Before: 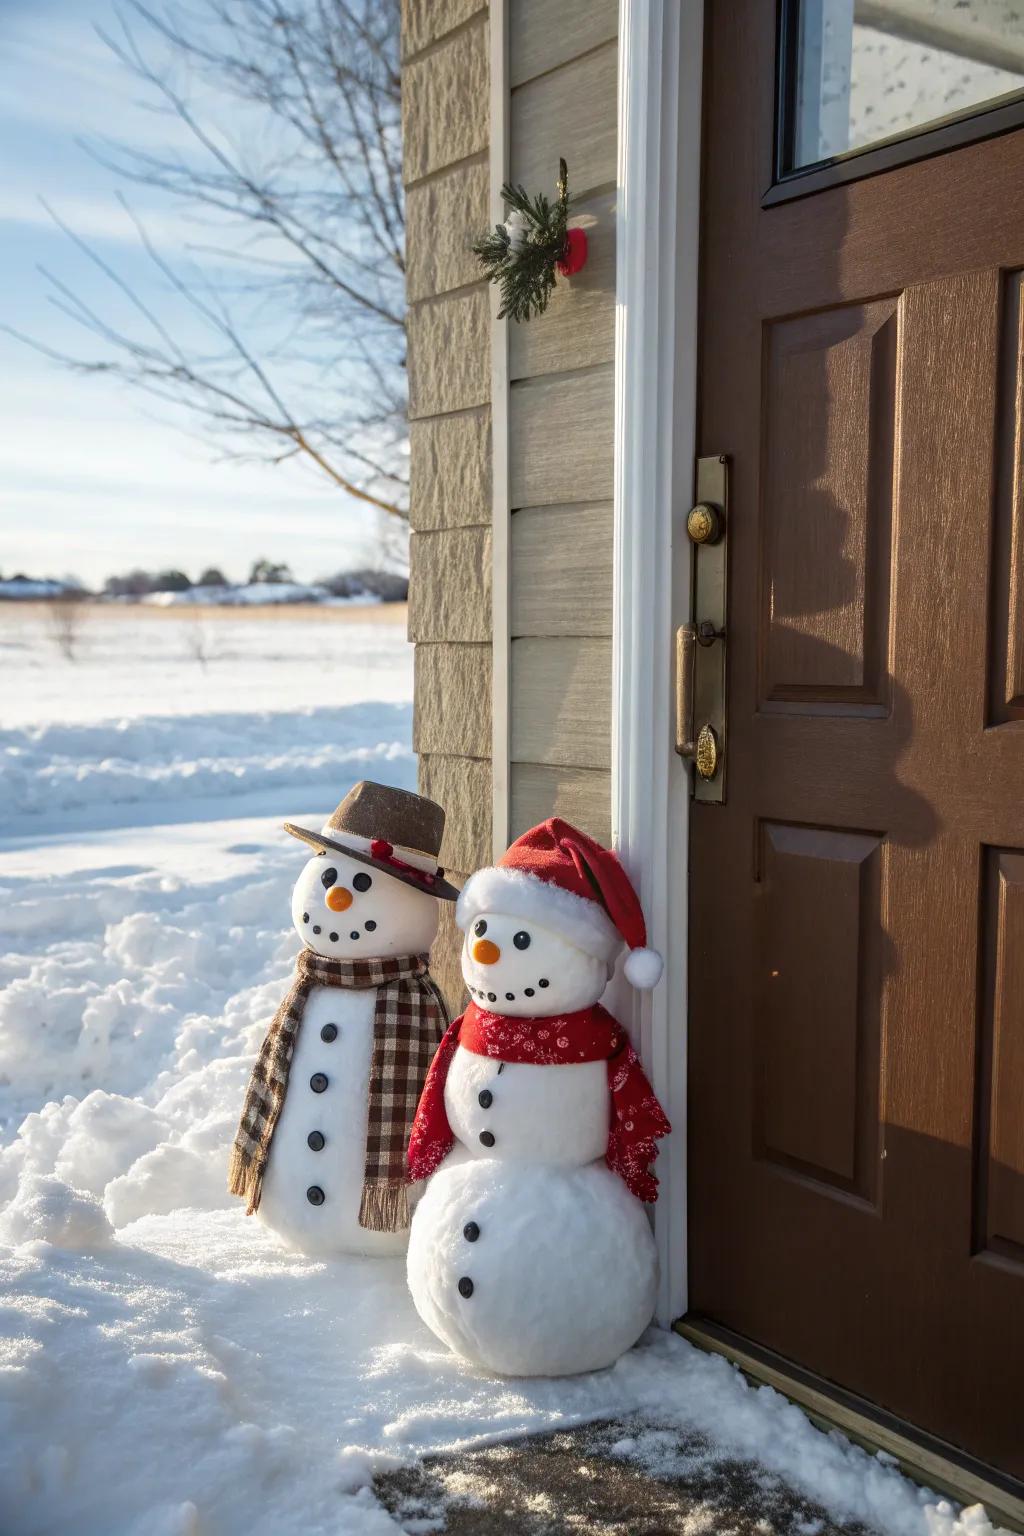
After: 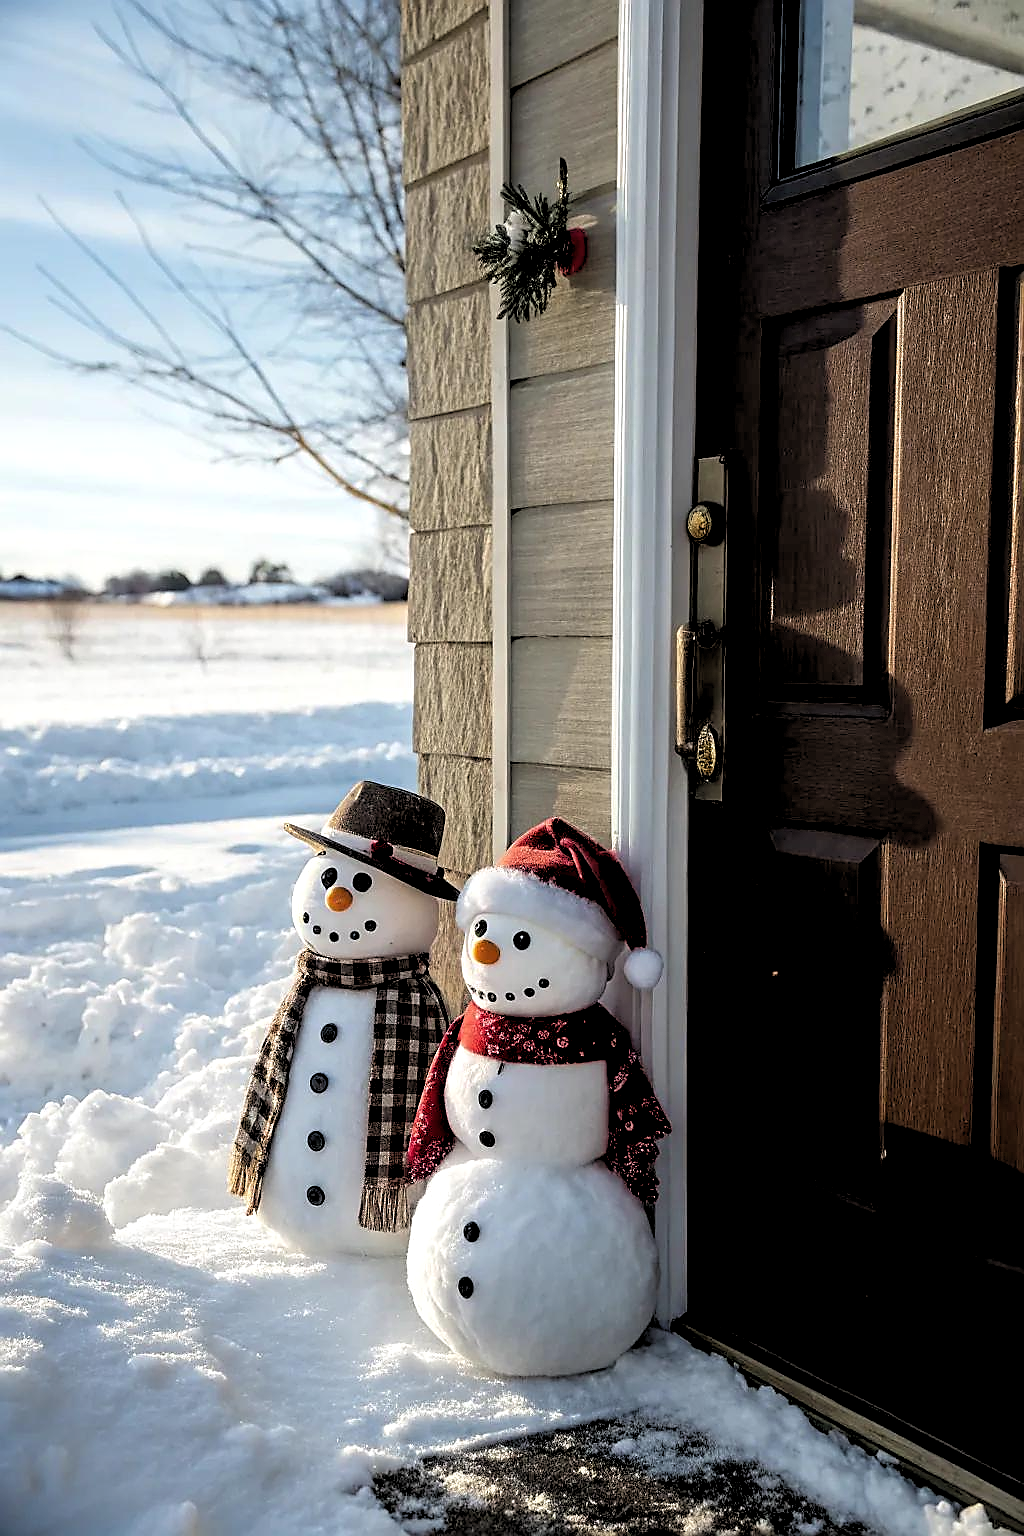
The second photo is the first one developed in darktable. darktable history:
sharpen: radius 1.4, amount 1.25, threshold 0.7
rgb levels: levels [[0.034, 0.472, 0.904], [0, 0.5, 1], [0, 0.5, 1]]
